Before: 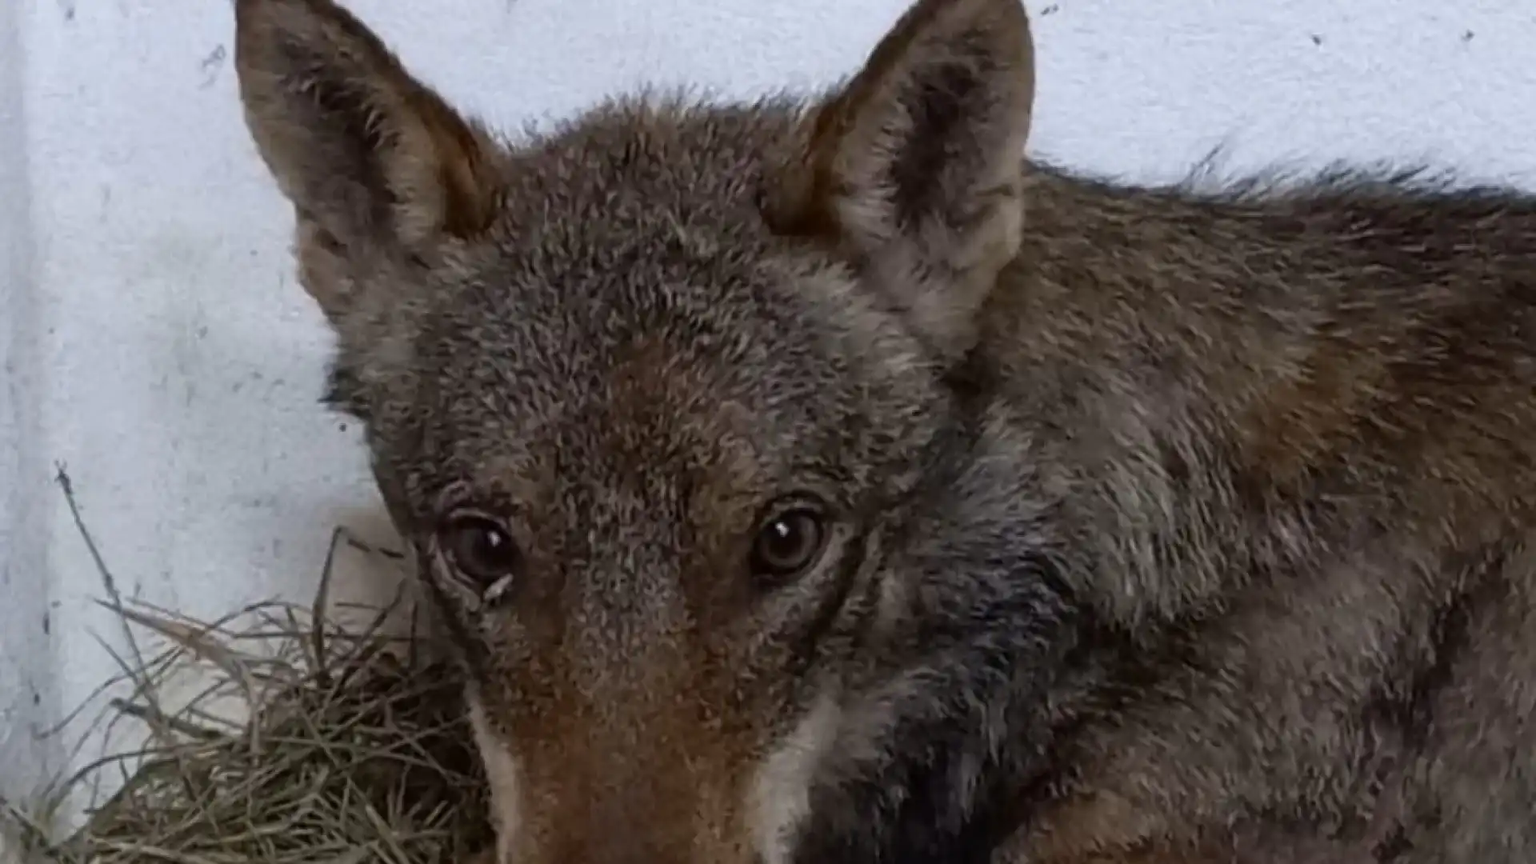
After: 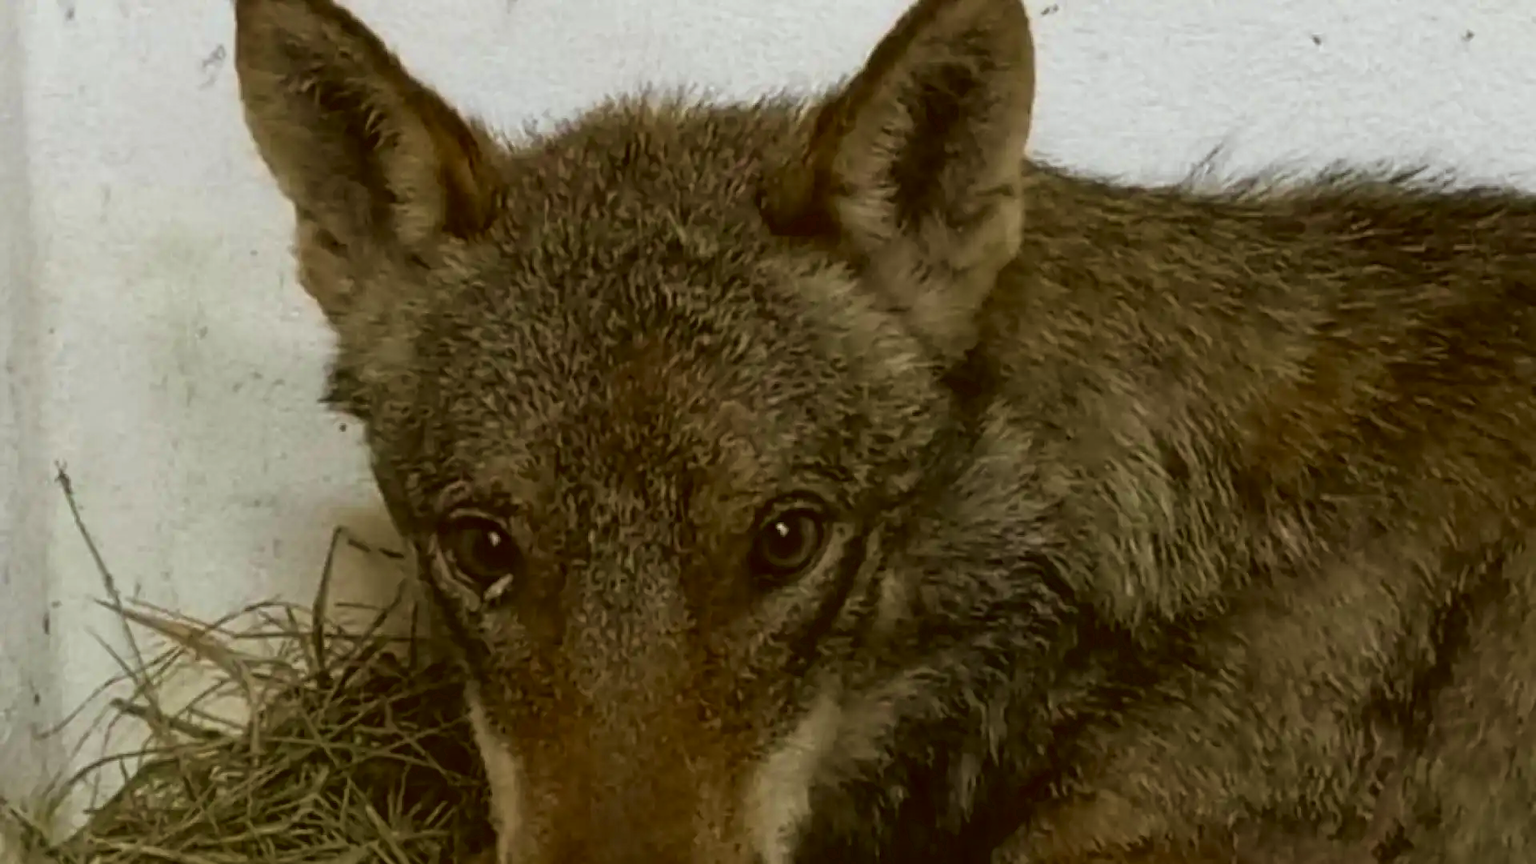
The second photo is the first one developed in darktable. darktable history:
color correction: highlights a* -1.43, highlights b* 10.12, shadows a* 0.395, shadows b* 19.35
velvia: strength 29%
